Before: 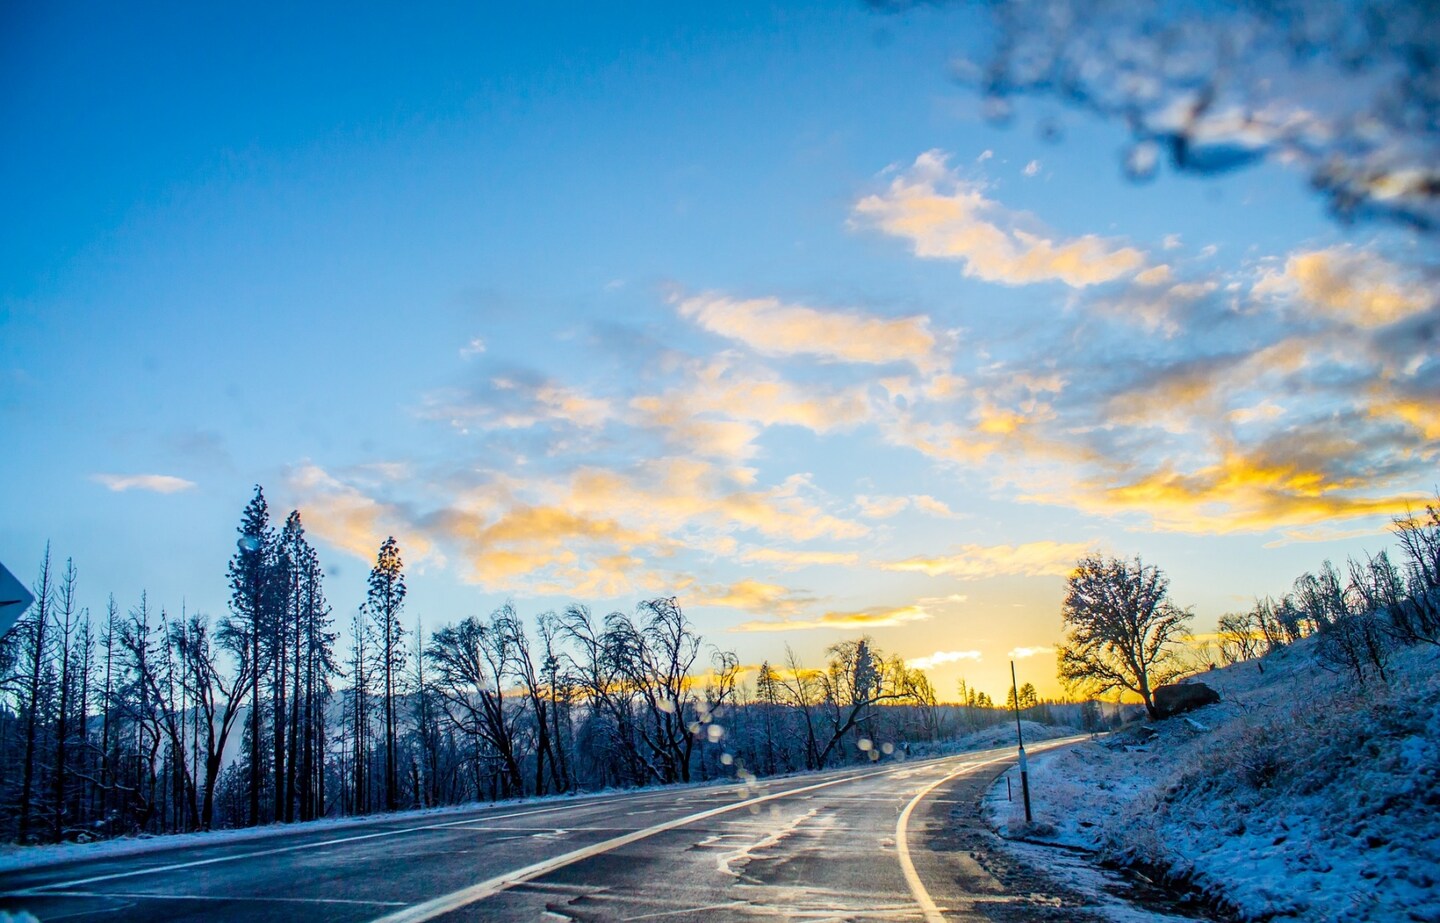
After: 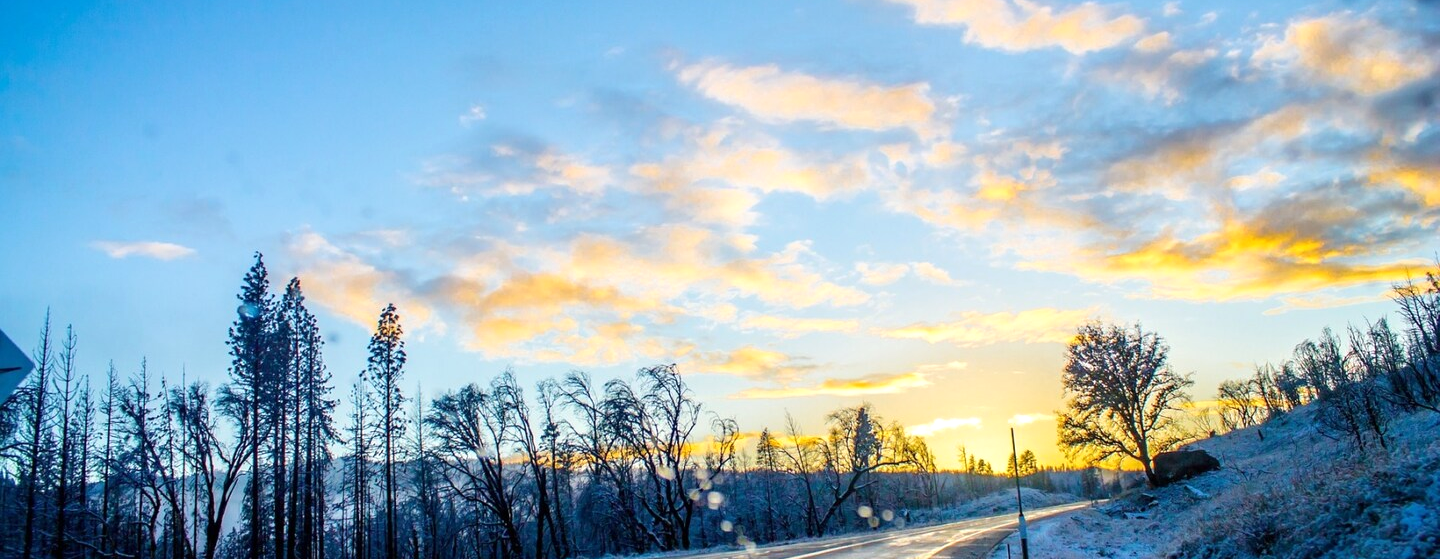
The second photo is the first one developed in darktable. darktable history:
exposure: exposure 0.203 EV, compensate exposure bias true, compensate highlight preservation false
crop and rotate: top 25.415%, bottom 14.015%
